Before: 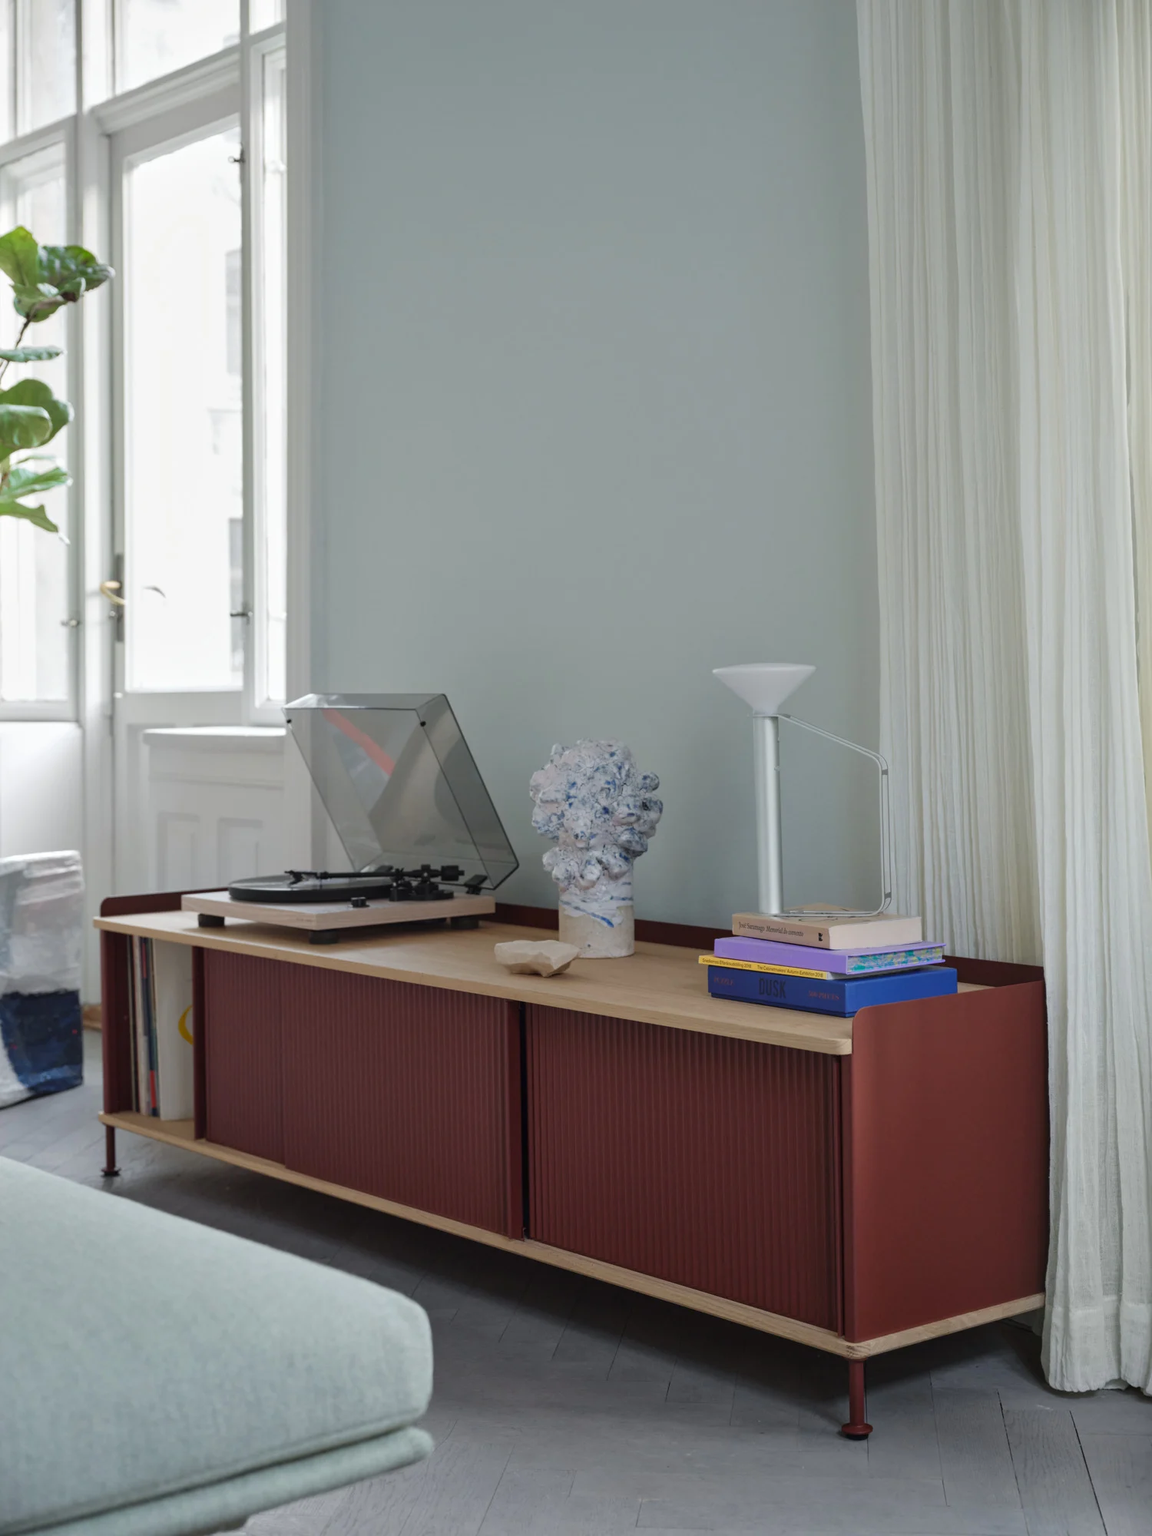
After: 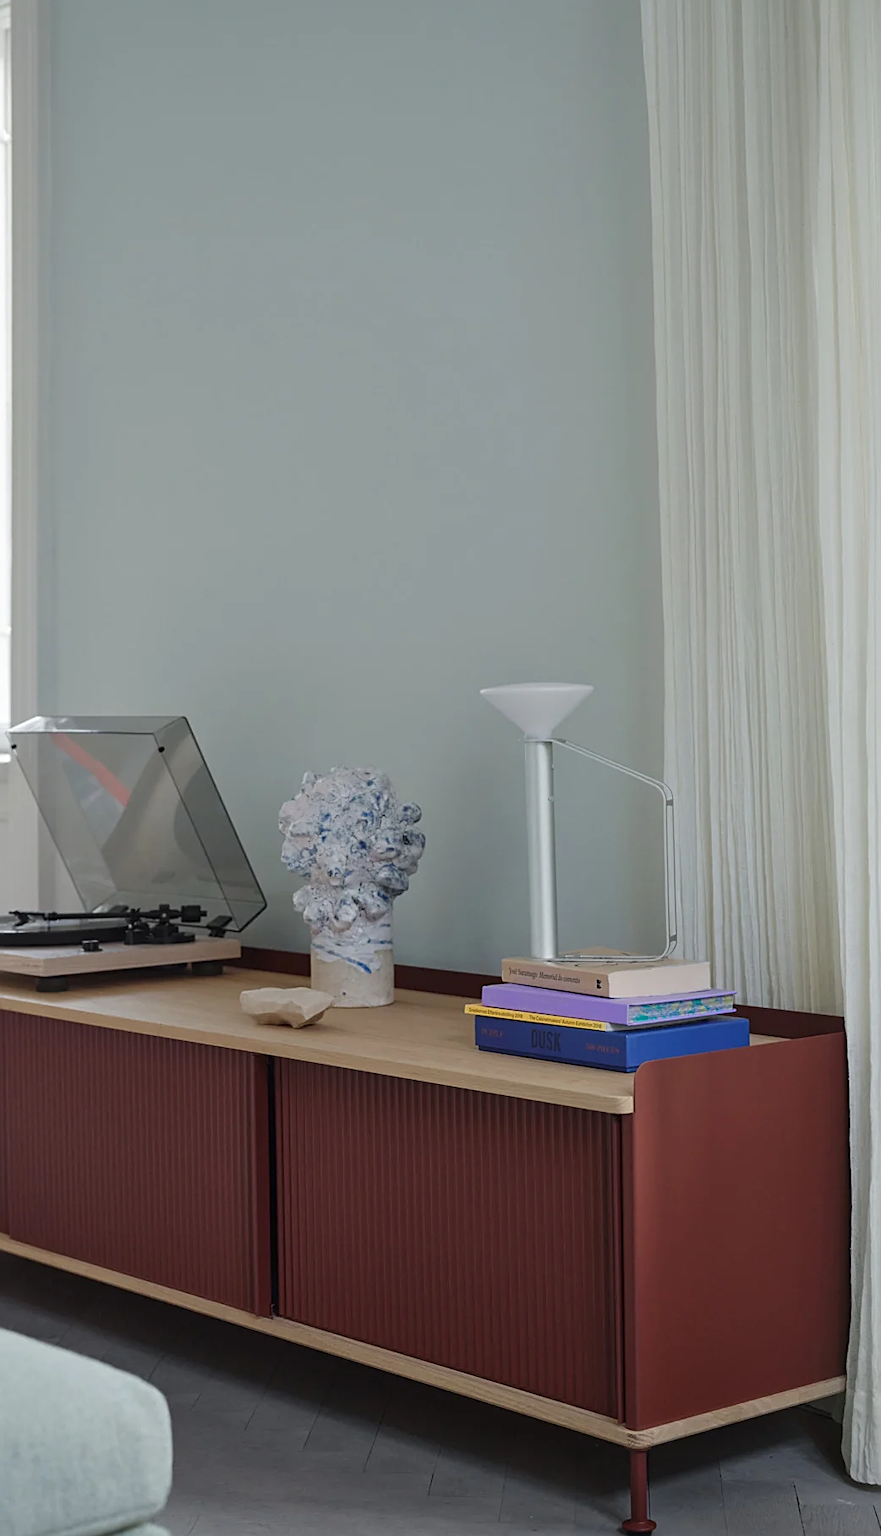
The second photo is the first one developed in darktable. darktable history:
crop and rotate: left 24.034%, top 2.838%, right 6.406%, bottom 6.299%
sharpen: on, module defaults
